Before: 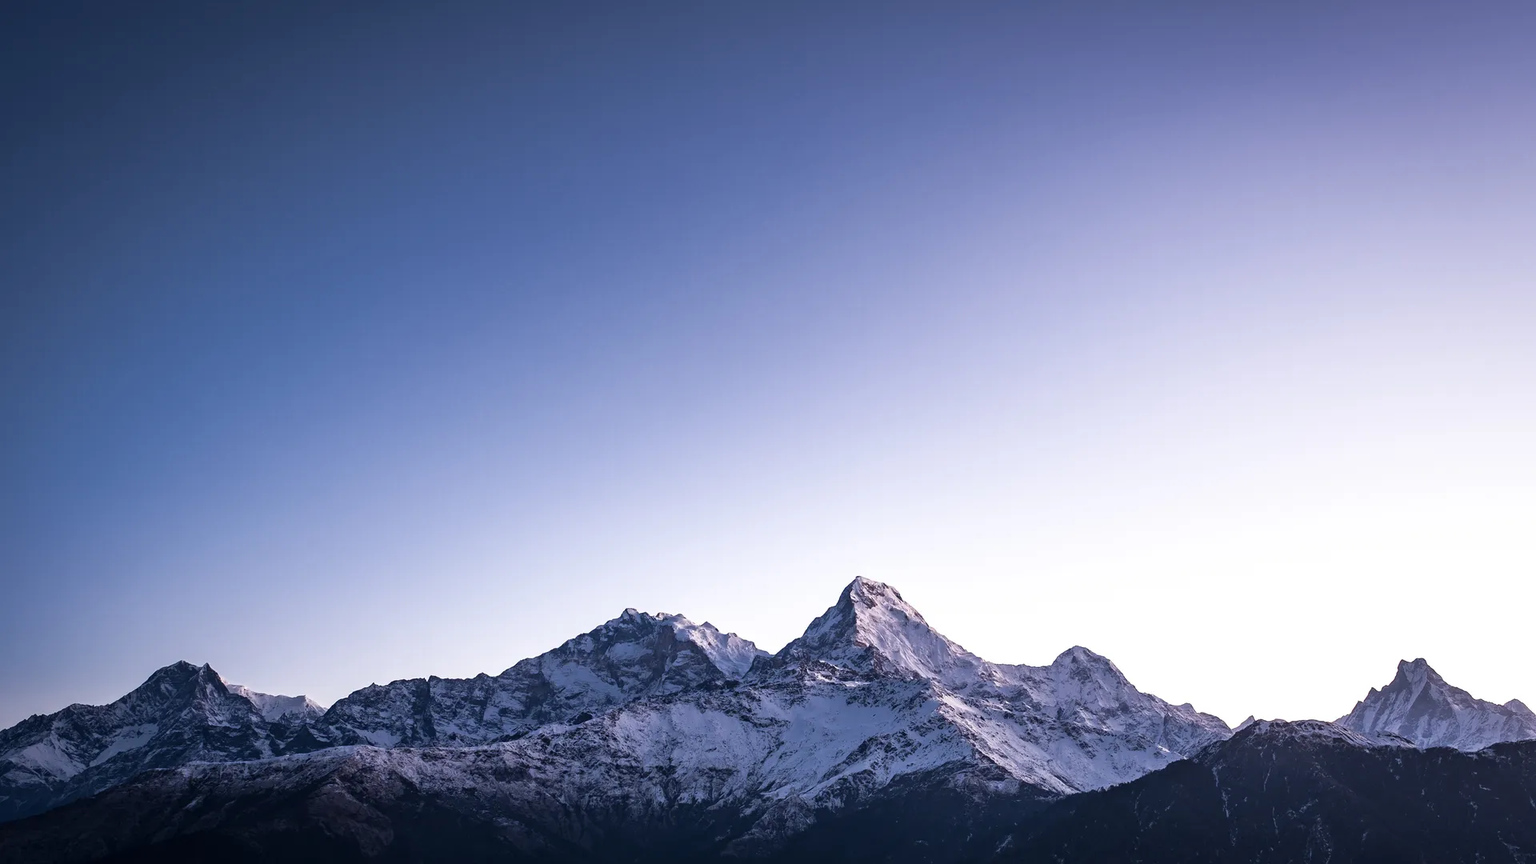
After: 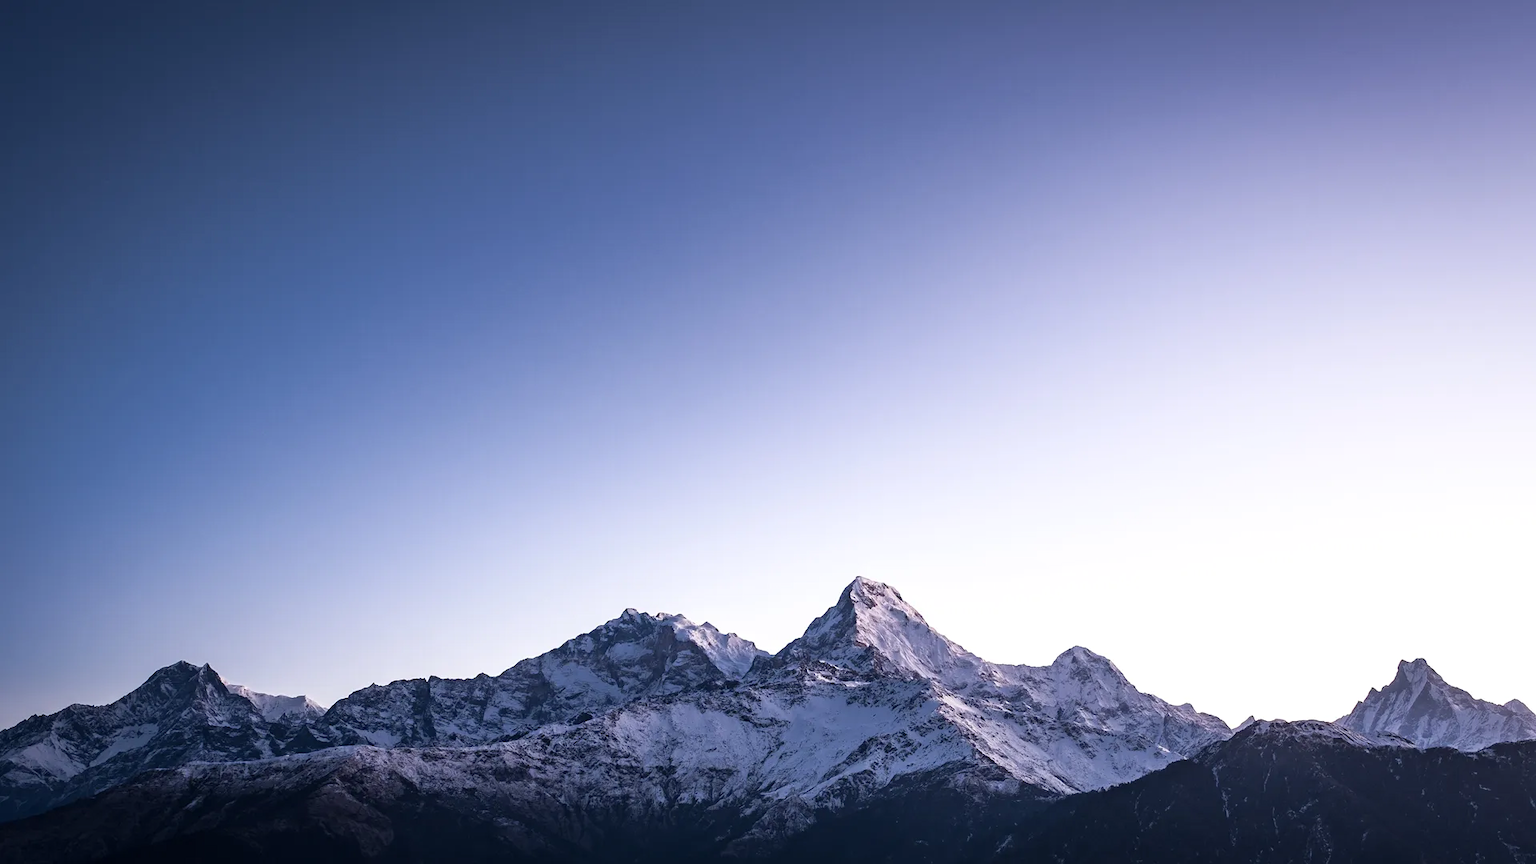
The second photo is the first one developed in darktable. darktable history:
shadows and highlights: radius 95.63, shadows -15.21, white point adjustment 0.276, highlights 31.9, compress 48.29%, soften with gaussian
